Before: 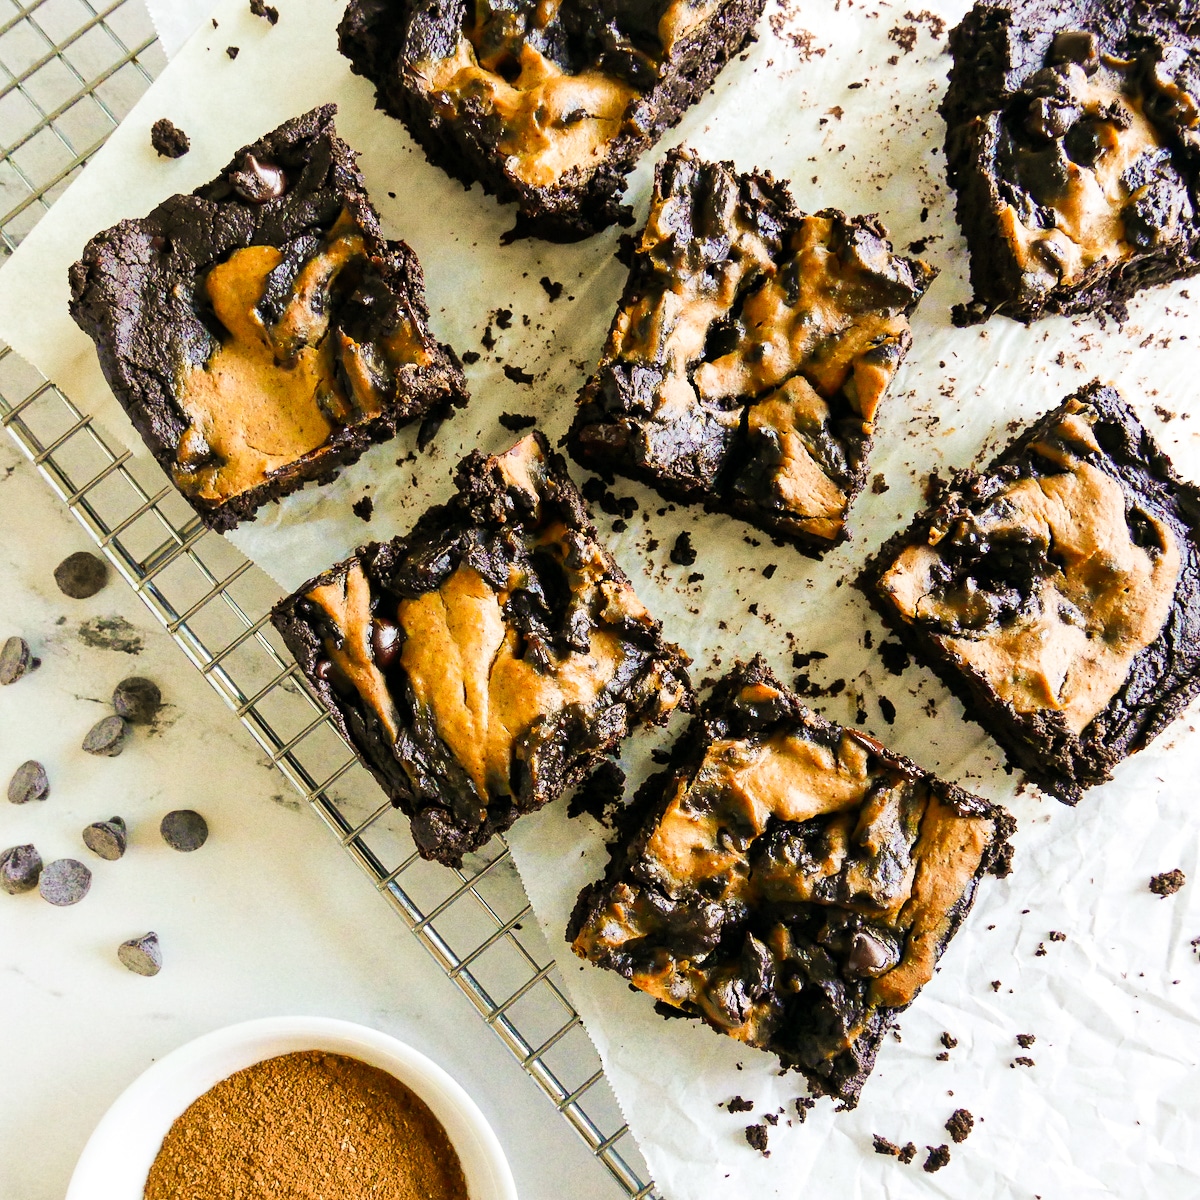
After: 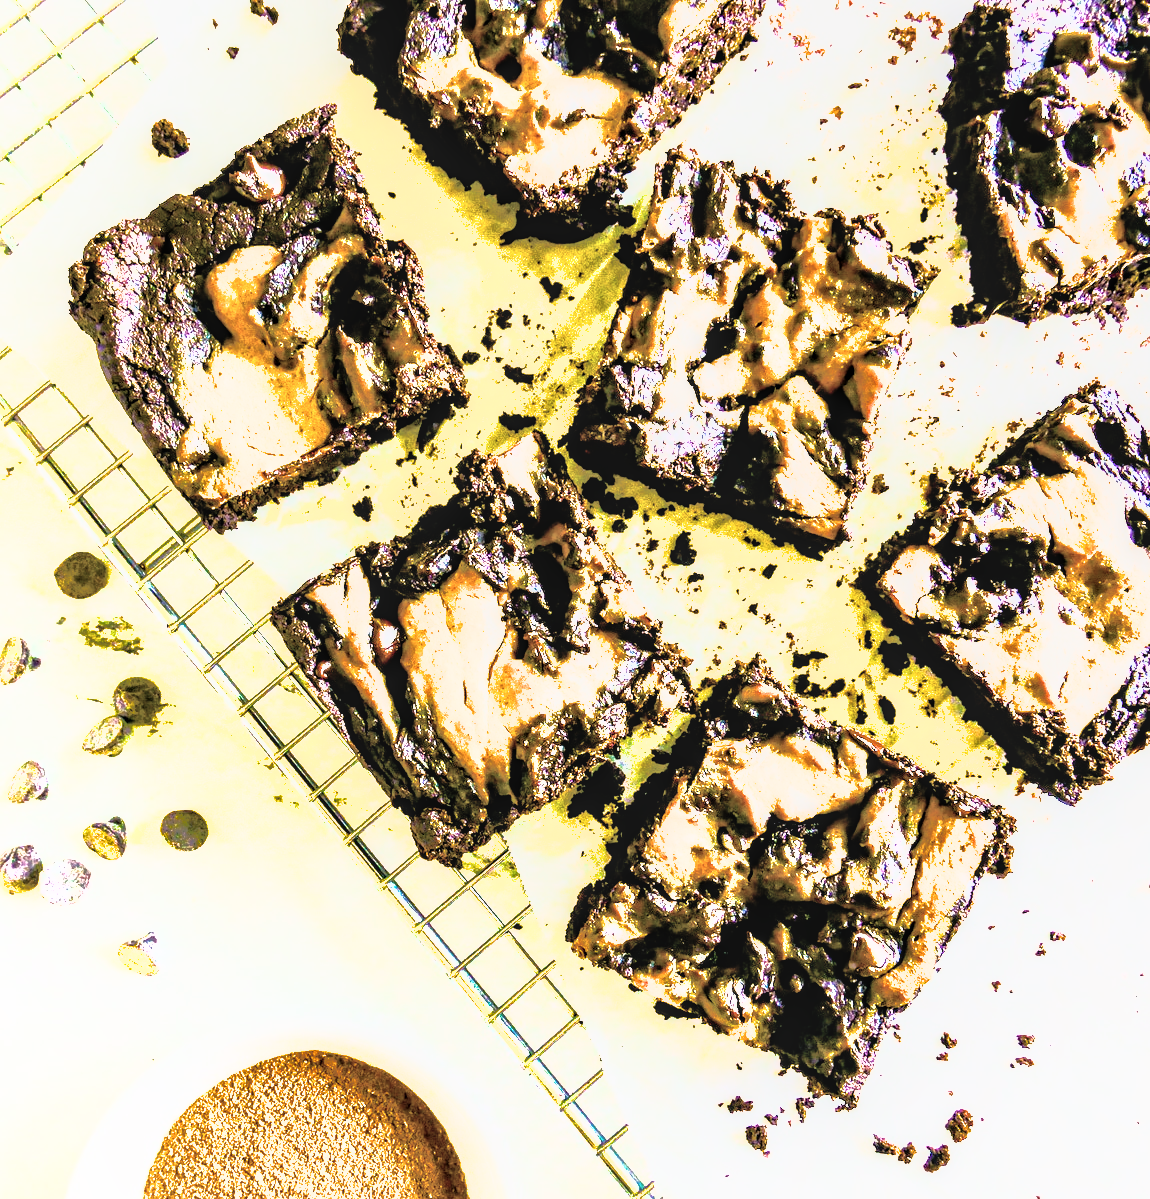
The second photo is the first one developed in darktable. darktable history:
exposure: black level correction 0, exposure 1.107 EV, compensate highlight preservation false
local contrast: on, module defaults
shadows and highlights: on, module defaults
levels: levels [0, 0.394, 0.787]
contrast brightness saturation: contrast 0.096, saturation -0.379
color balance rgb: power › chroma 1.008%, power › hue 253.05°, linear chroma grading › shadows 17.256%, linear chroma grading › highlights 61.677%, linear chroma grading › global chroma 49.732%, perceptual saturation grading › global saturation 35.106%, perceptual saturation grading › highlights -29.904%, perceptual saturation grading › shadows 36.219%, global vibrance 9.821%
crop: right 4.153%, bottom 0.035%
filmic rgb: black relative exposure -5.01 EV, white relative exposure 3.99 EV, hardness 2.9, contrast 1.187
